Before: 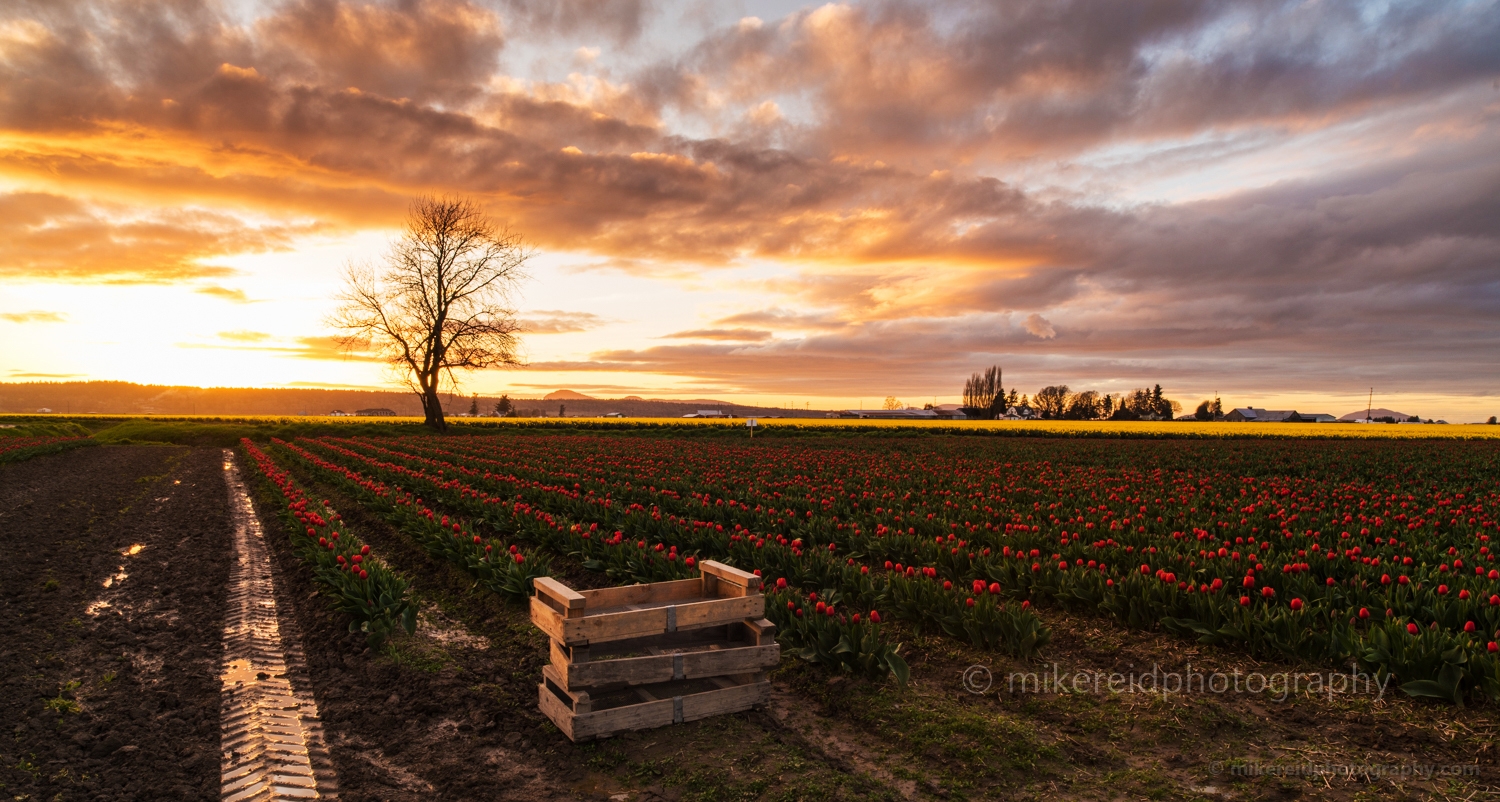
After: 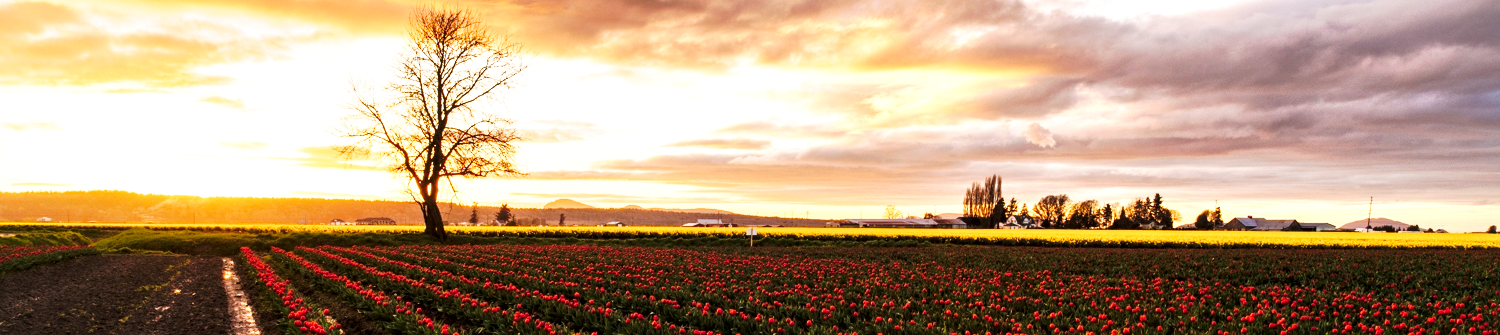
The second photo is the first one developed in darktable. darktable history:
tone curve: curves: ch0 [(0, 0) (0.003, 0.003) (0.011, 0.013) (0.025, 0.028) (0.044, 0.05) (0.069, 0.079) (0.1, 0.113) (0.136, 0.154) (0.177, 0.201) (0.224, 0.268) (0.277, 0.38) (0.335, 0.486) (0.399, 0.588) (0.468, 0.688) (0.543, 0.787) (0.623, 0.854) (0.709, 0.916) (0.801, 0.957) (0.898, 0.978) (1, 1)], preserve colors none
local contrast: mode bilateral grid, contrast 20, coarseness 50, detail 171%, midtone range 0.2
crop and rotate: top 23.84%, bottom 34.294%
contrast brightness saturation: saturation -0.05
